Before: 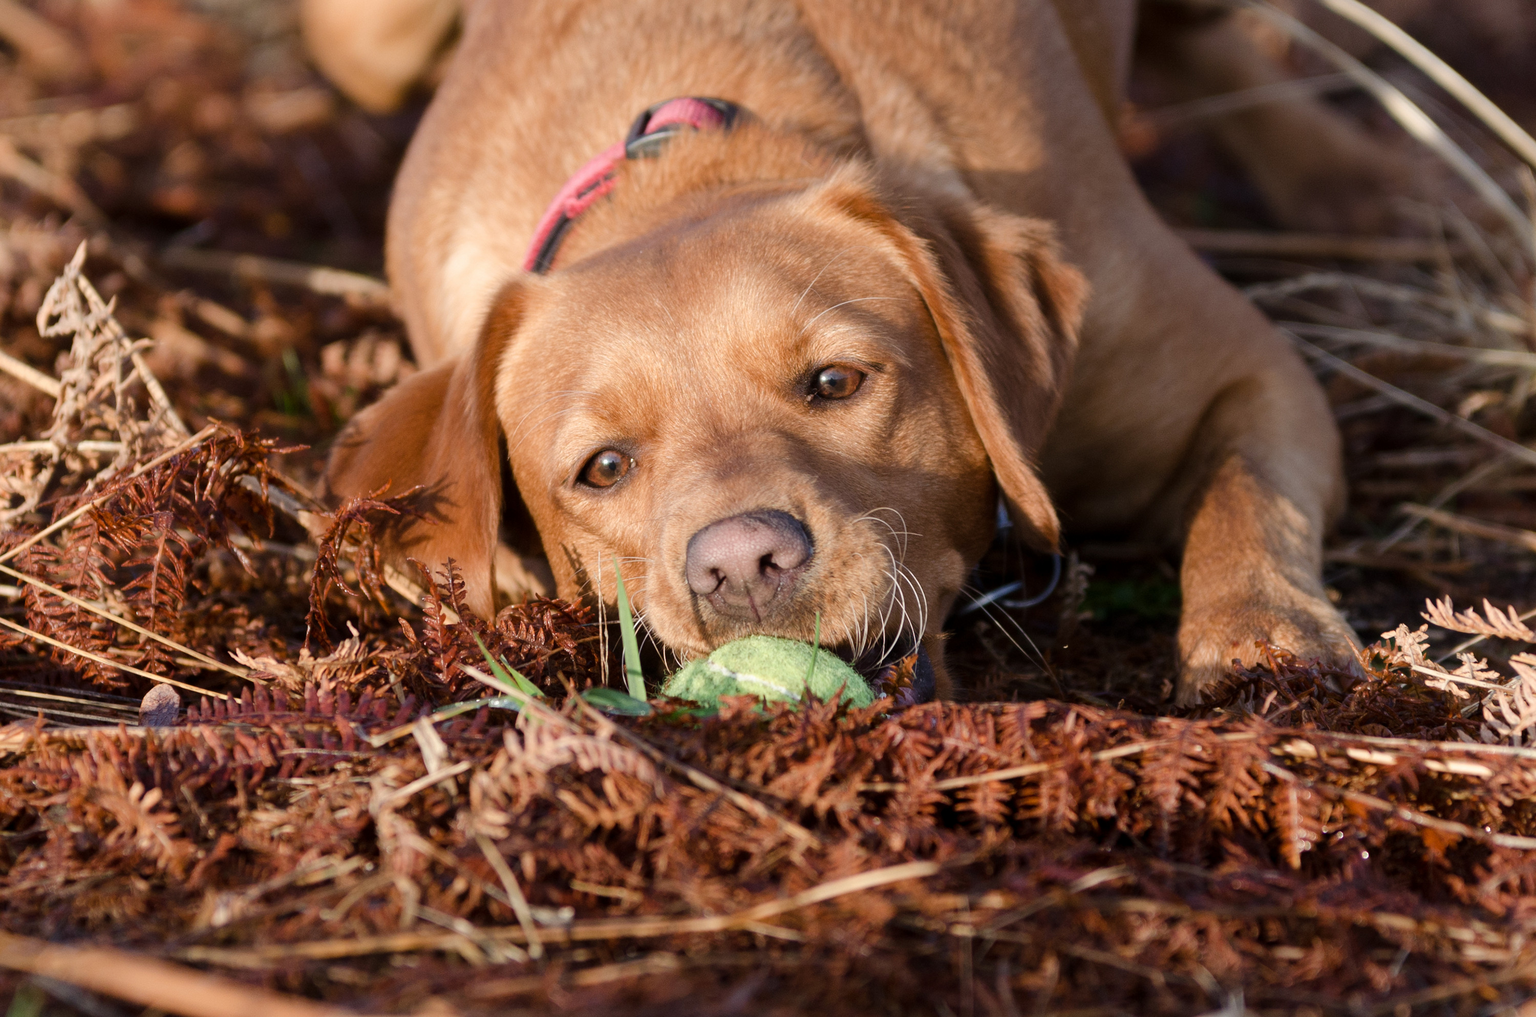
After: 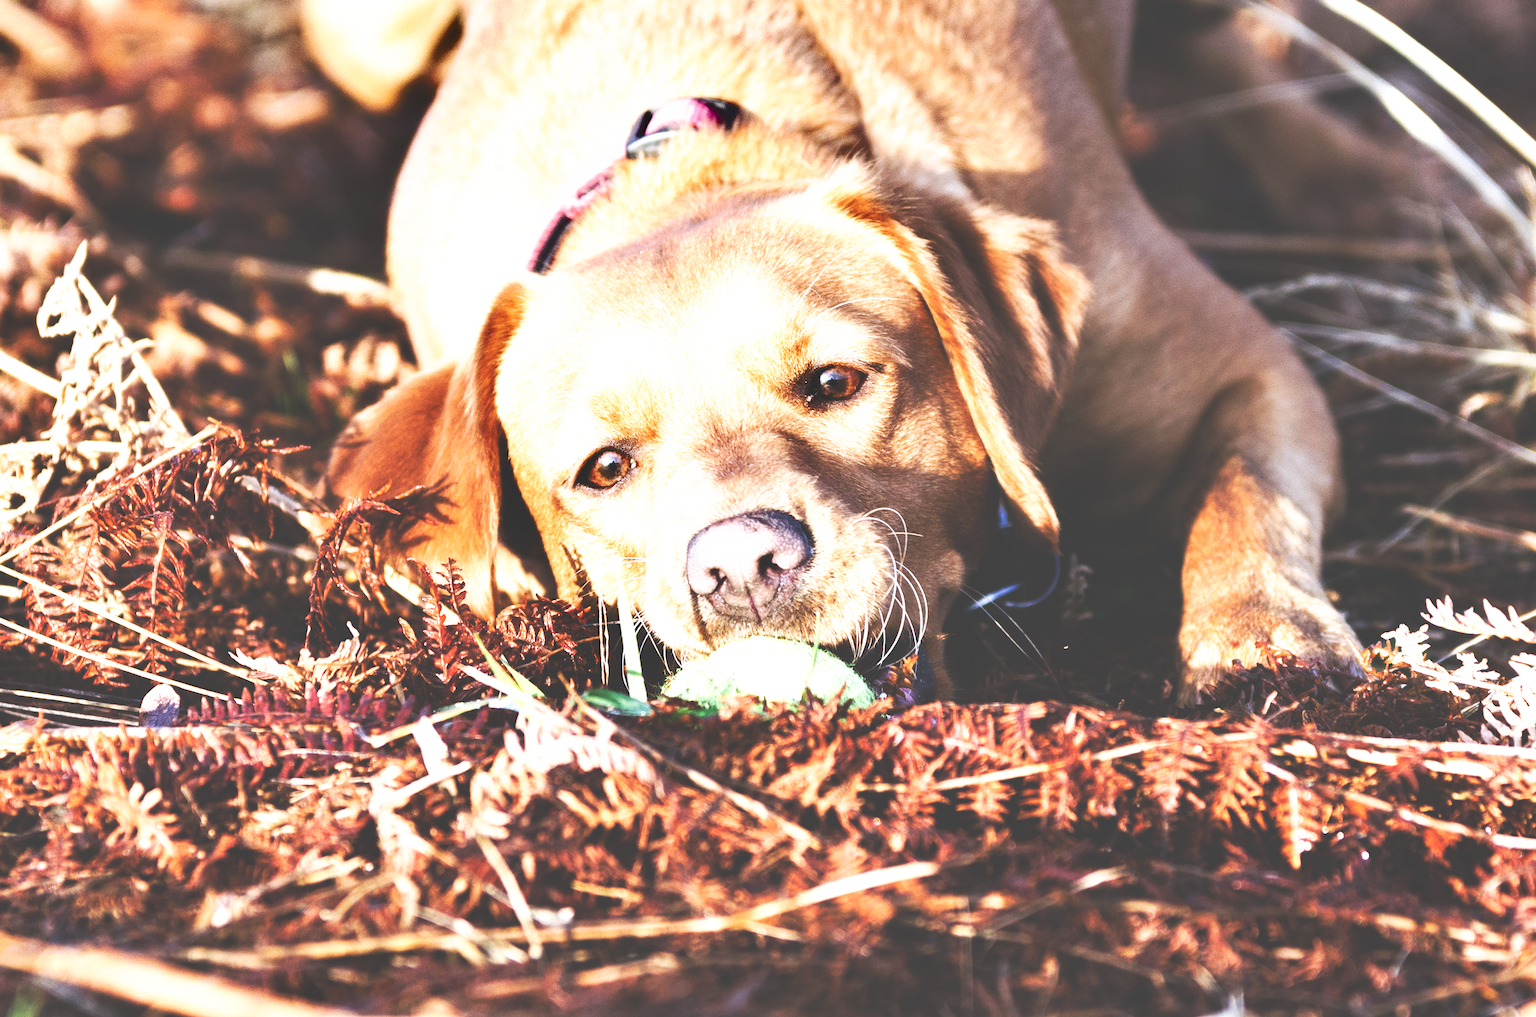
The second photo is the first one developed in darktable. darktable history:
contrast brightness saturation: saturation -0.17
tone curve: curves: ch0 [(0, 0) (0.003, 0.01) (0.011, 0.017) (0.025, 0.035) (0.044, 0.068) (0.069, 0.109) (0.1, 0.144) (0.136, 0.185) (0.177, 0.231) (0.224, 0.279) (0.277, 0.346) (0.335, 0.42) (0.399, 0.5) (0.468, 0.603) (0.543, 0.712) (0.623, 0.808) (0.709, 0.883) (0.801, 0.957) (0.898, 0.993) (1, 1)], preserve colors none
base curve: curves: ch0 [(0, 0.036) (0.007, 0.037) (0.604, 0.887) (1, 1)], preserve colors none
white balance: red 0.924, blue 1.095
shadows and highlights: radius 264.75, soften with gaussian
exposure: black level correction 0, exposure 0.6 EV, compensate exposure bias true, compensate highlight preservation false
